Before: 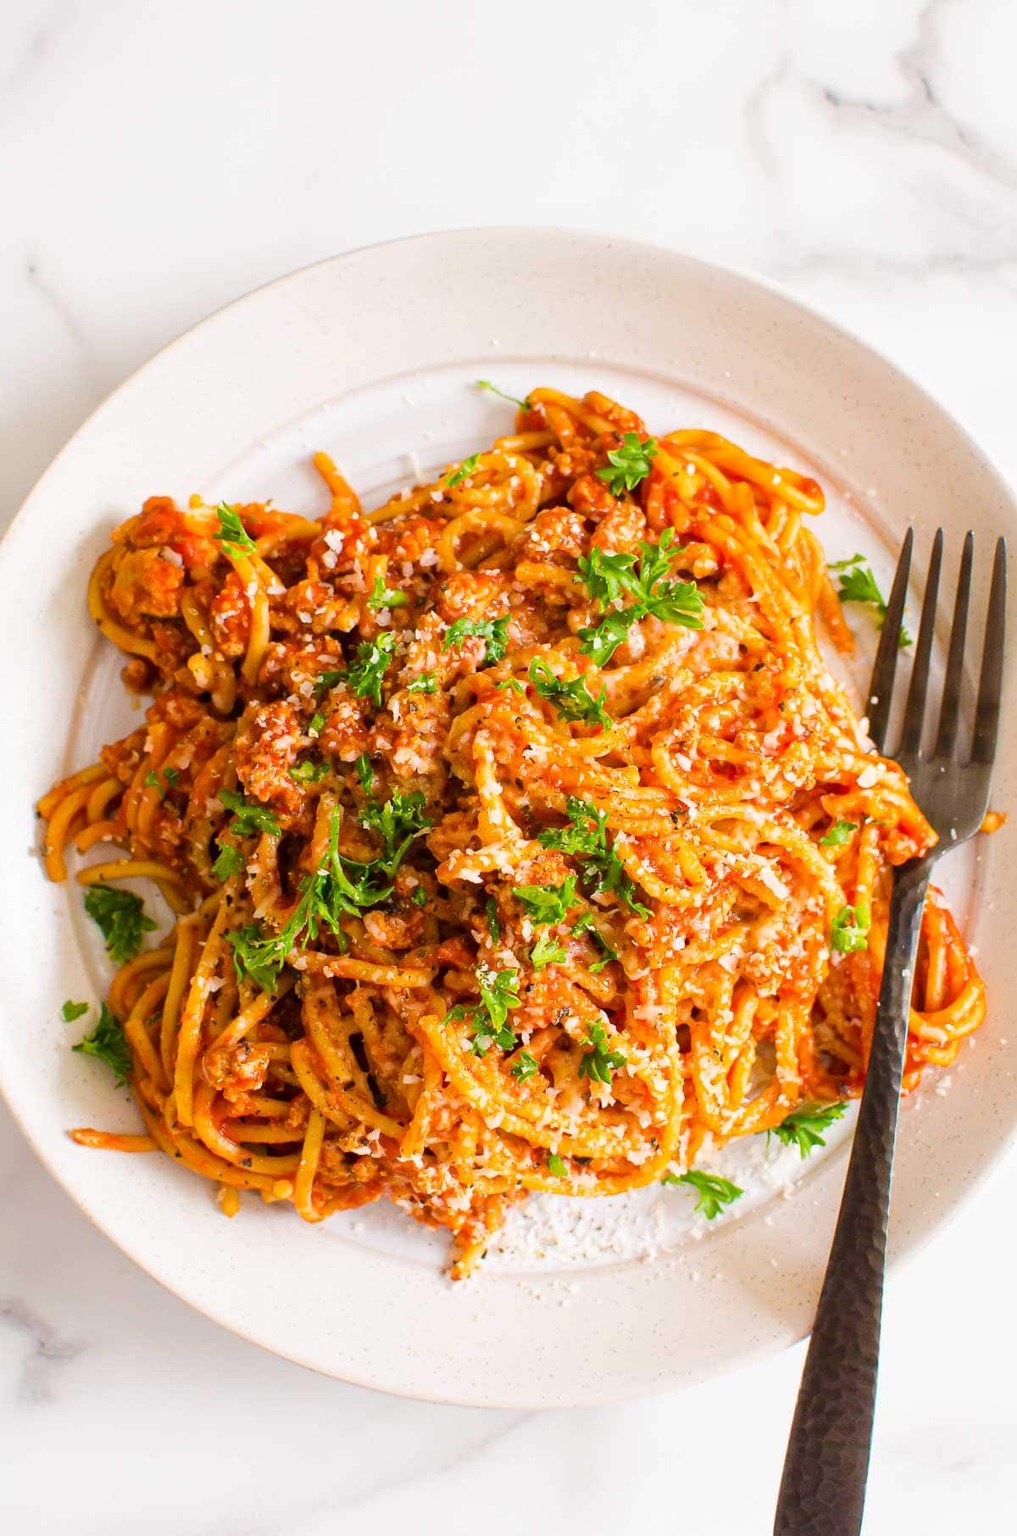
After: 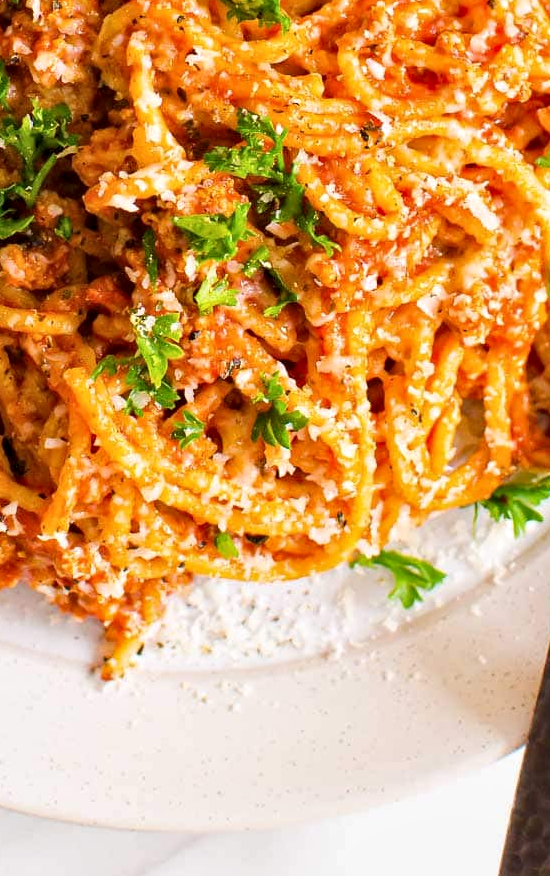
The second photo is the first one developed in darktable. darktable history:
crop: left 35.976%, top 45.819%, right 18.162%, bottom 5.807%
contrast equalizer: y [[0.526, 0.53, 0.532, 0.532, 0.53, 0.525], [0.5 ×6], [0.5 ×6], [0 ×6], [0 ×6]]
